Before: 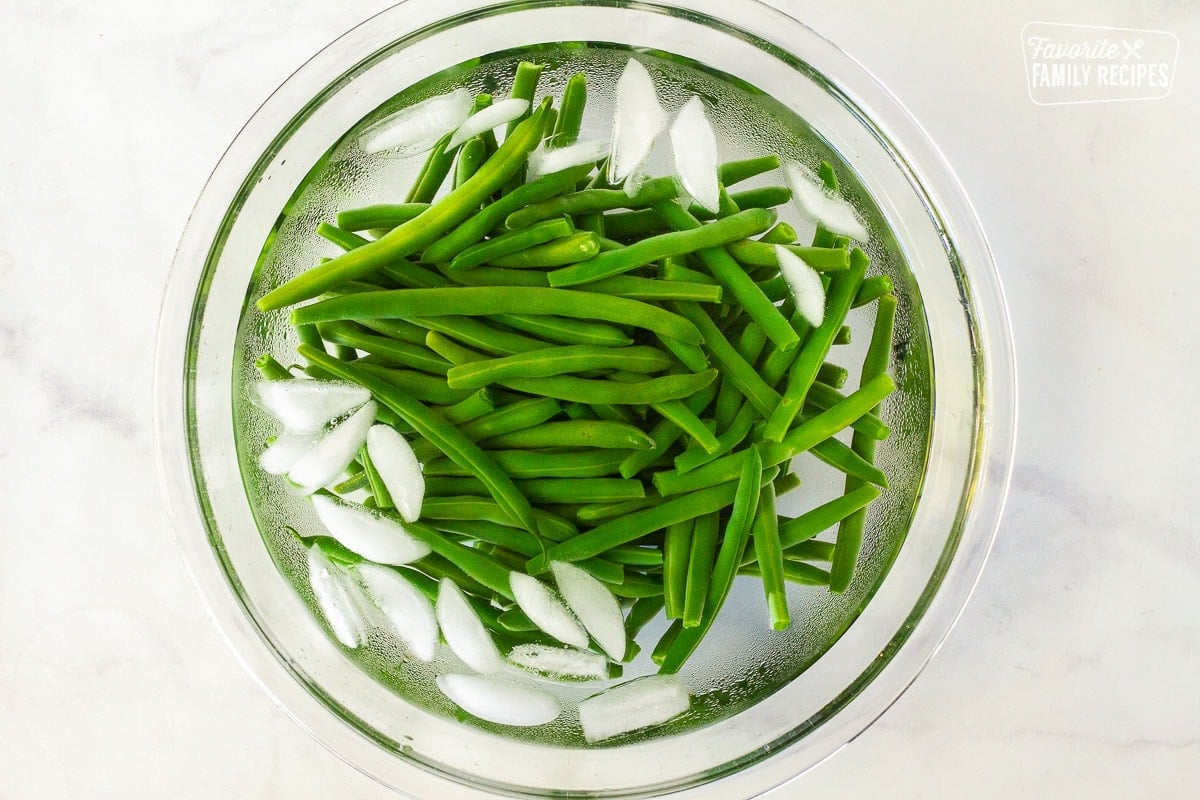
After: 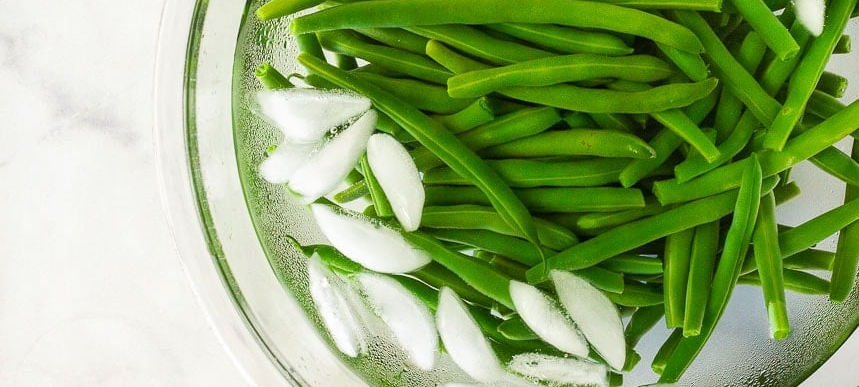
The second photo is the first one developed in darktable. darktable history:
crop: top 36.478%, right 28.403%, bottom 15.055%
